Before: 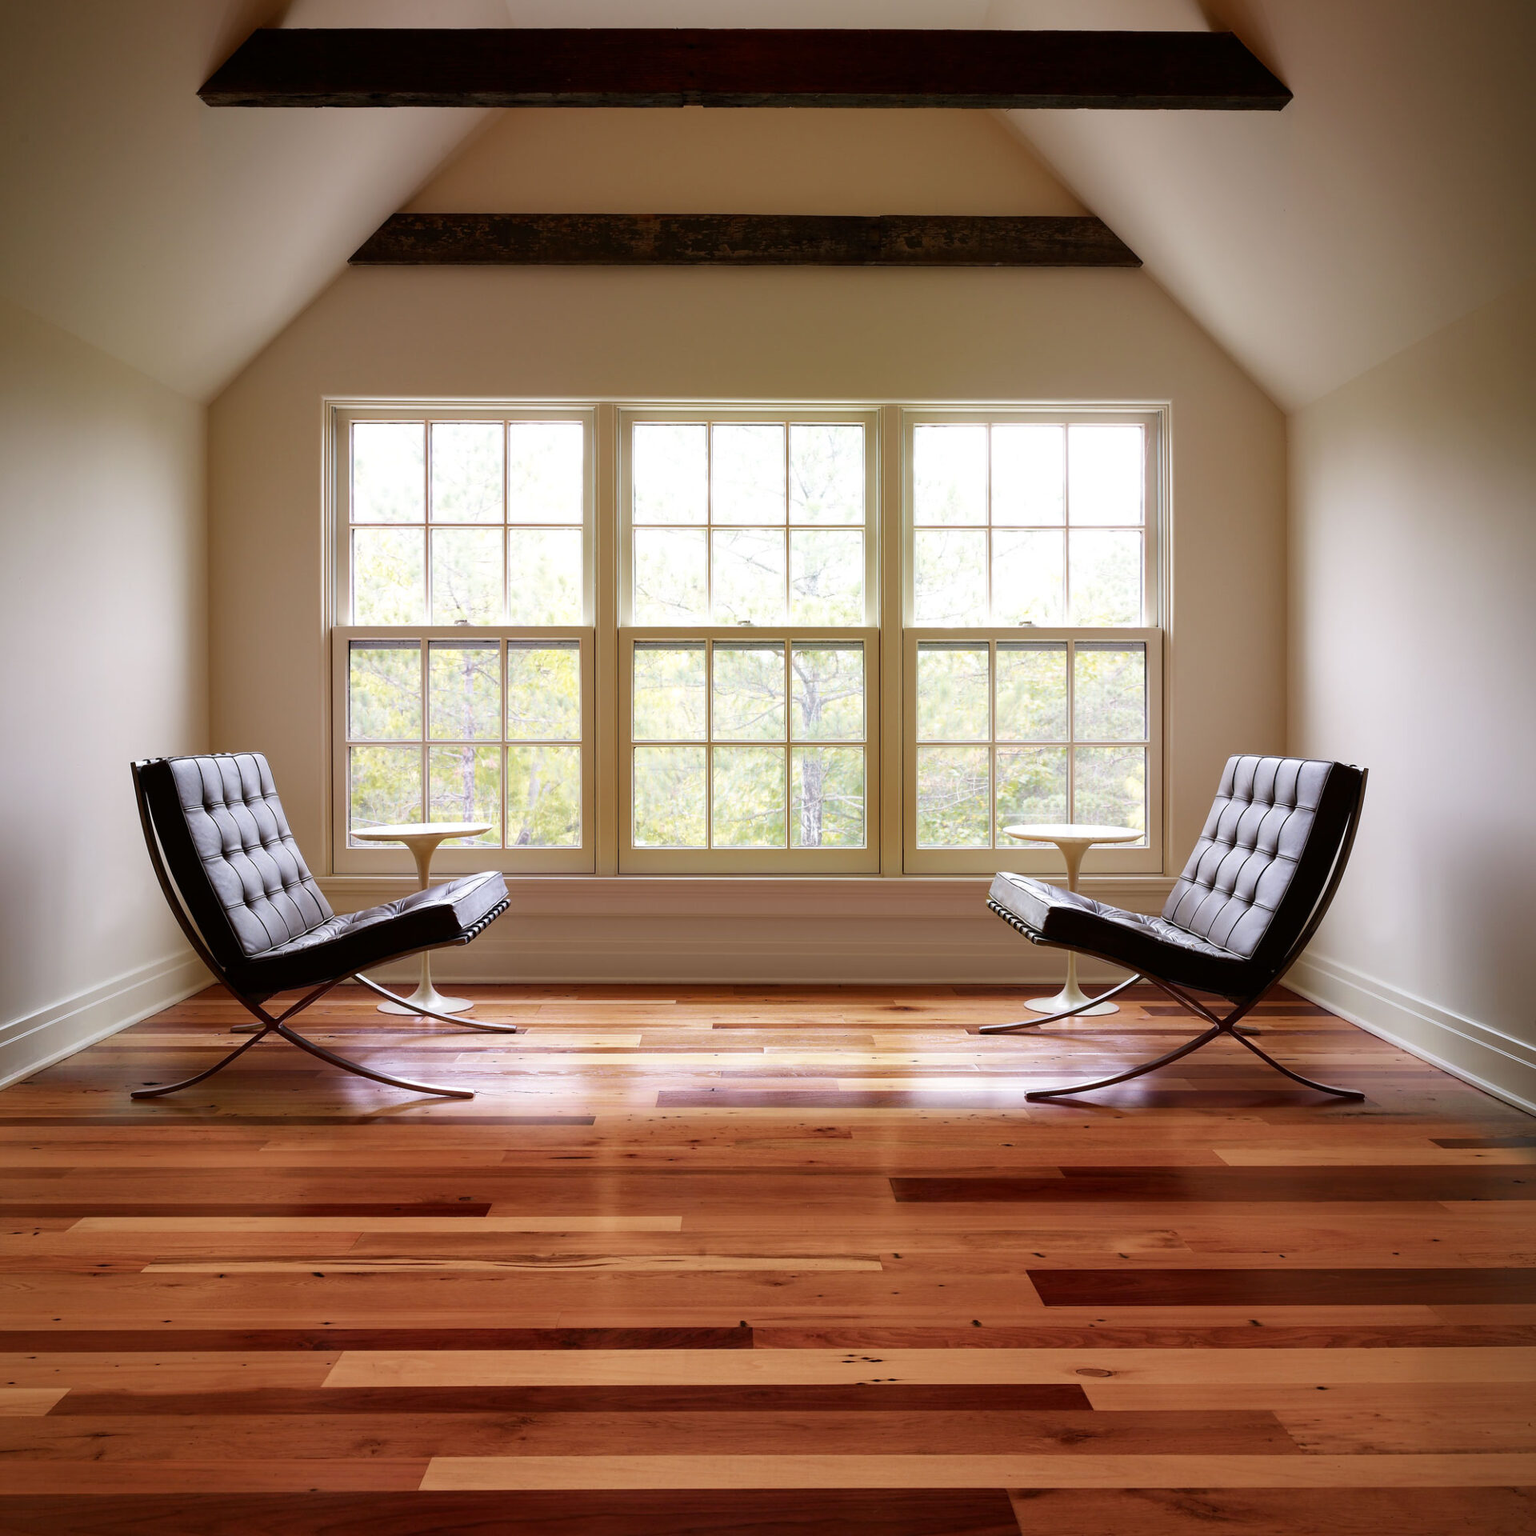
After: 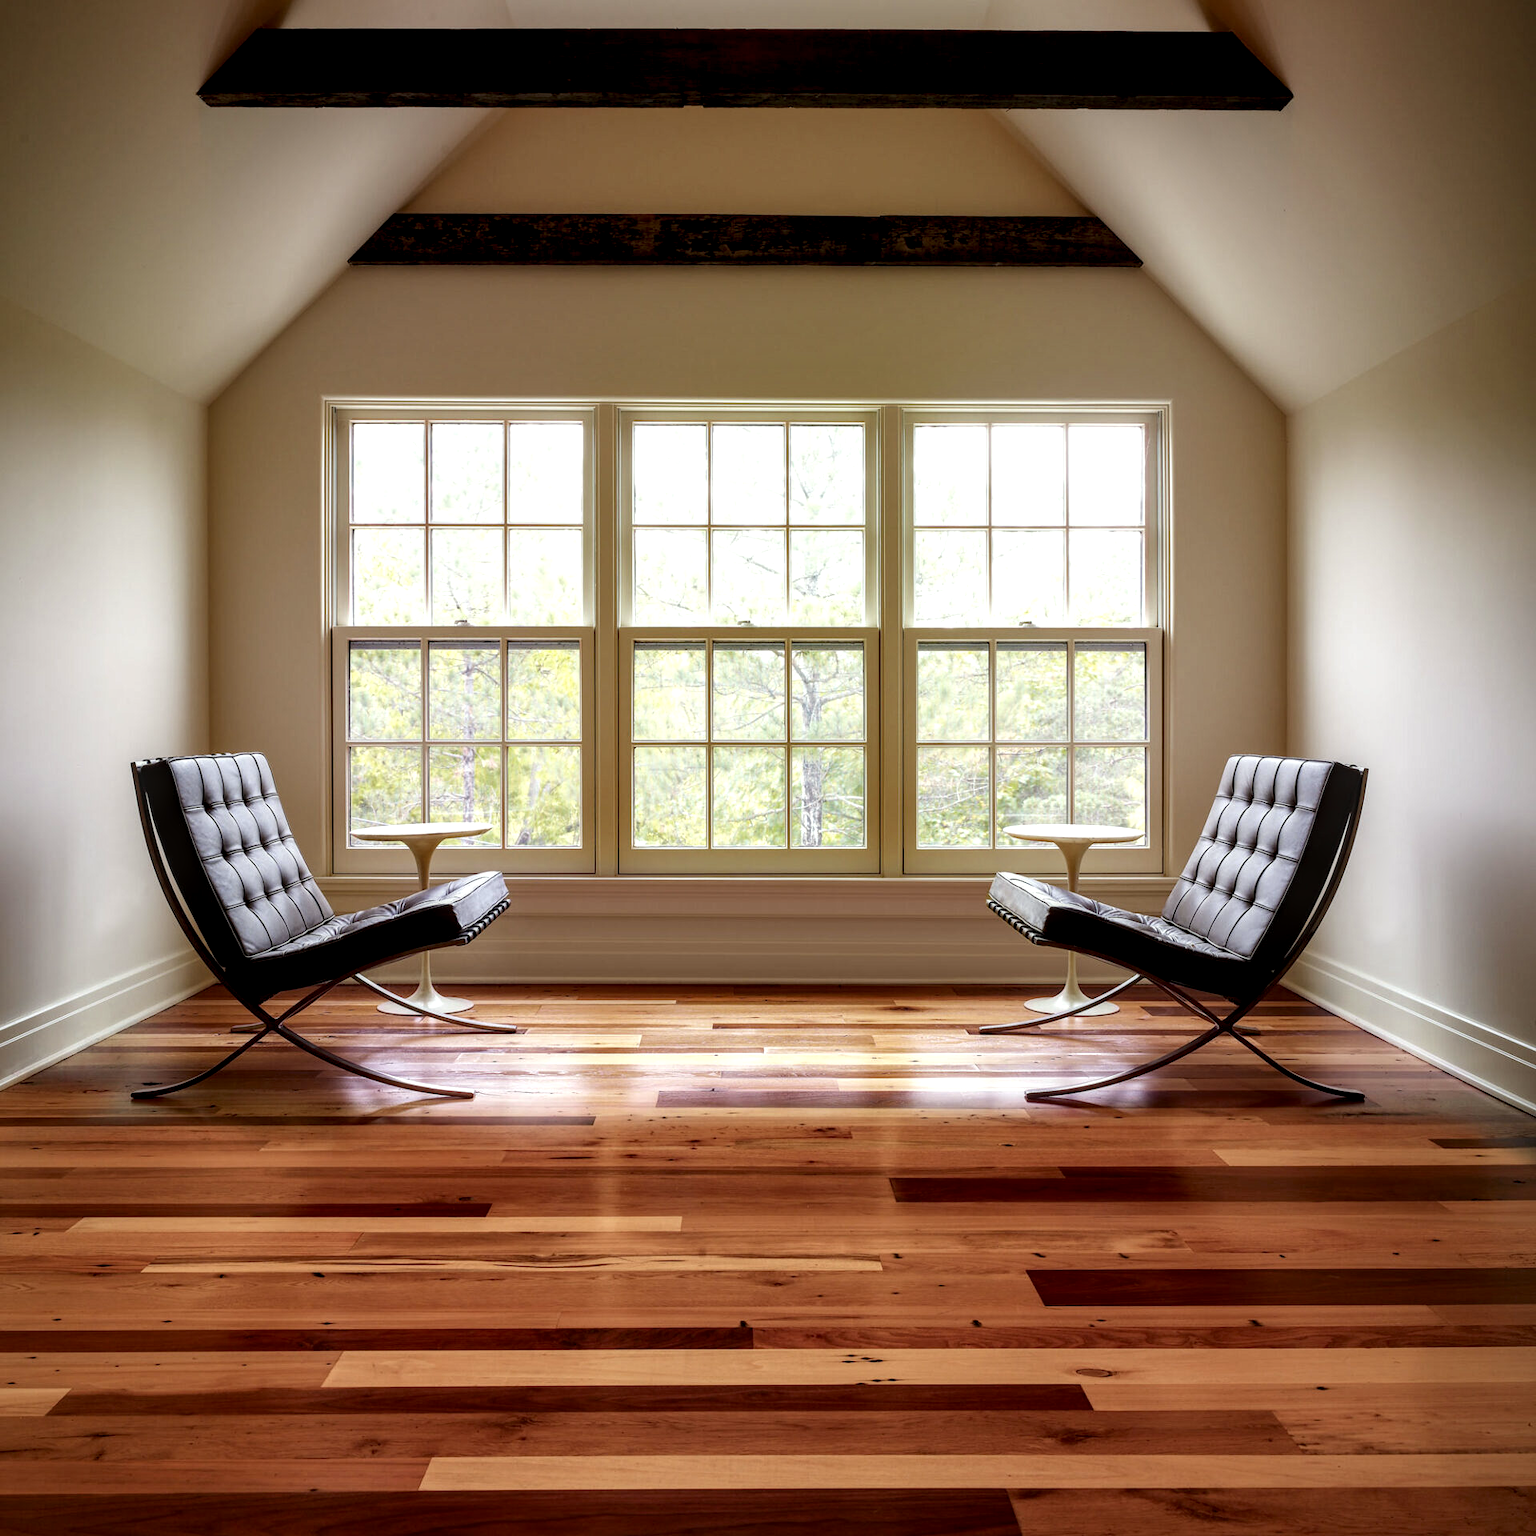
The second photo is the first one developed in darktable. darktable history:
color correction: highlights a* -2.5, highlights b* 2.42
local contrast: highlights 22%, detail 150%
